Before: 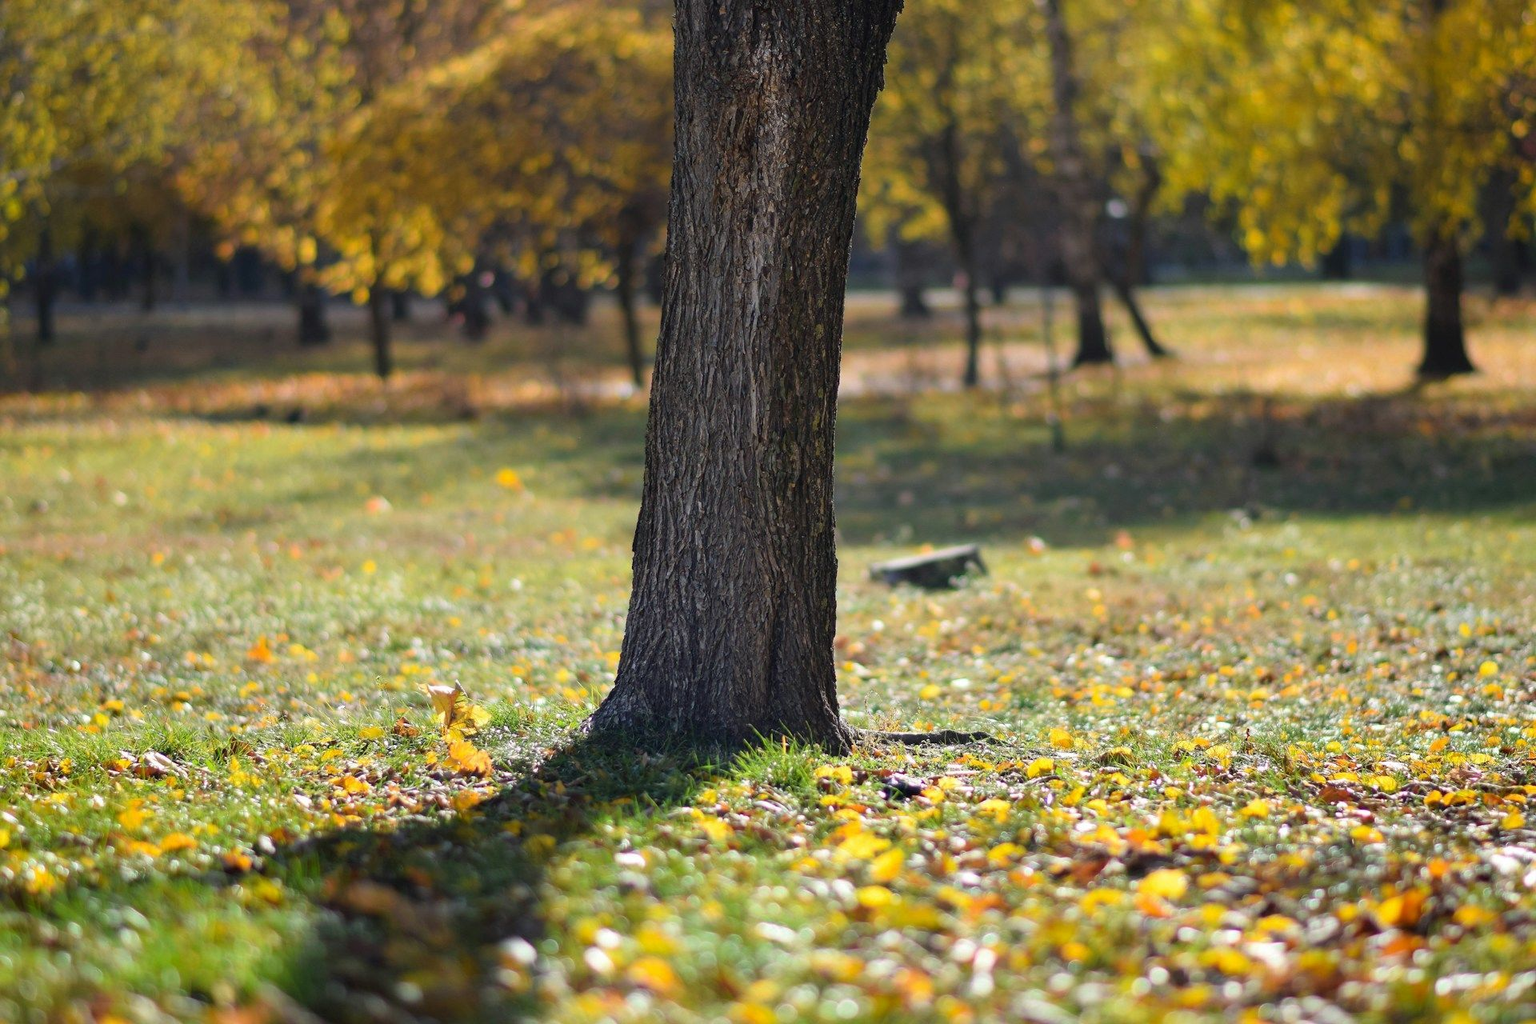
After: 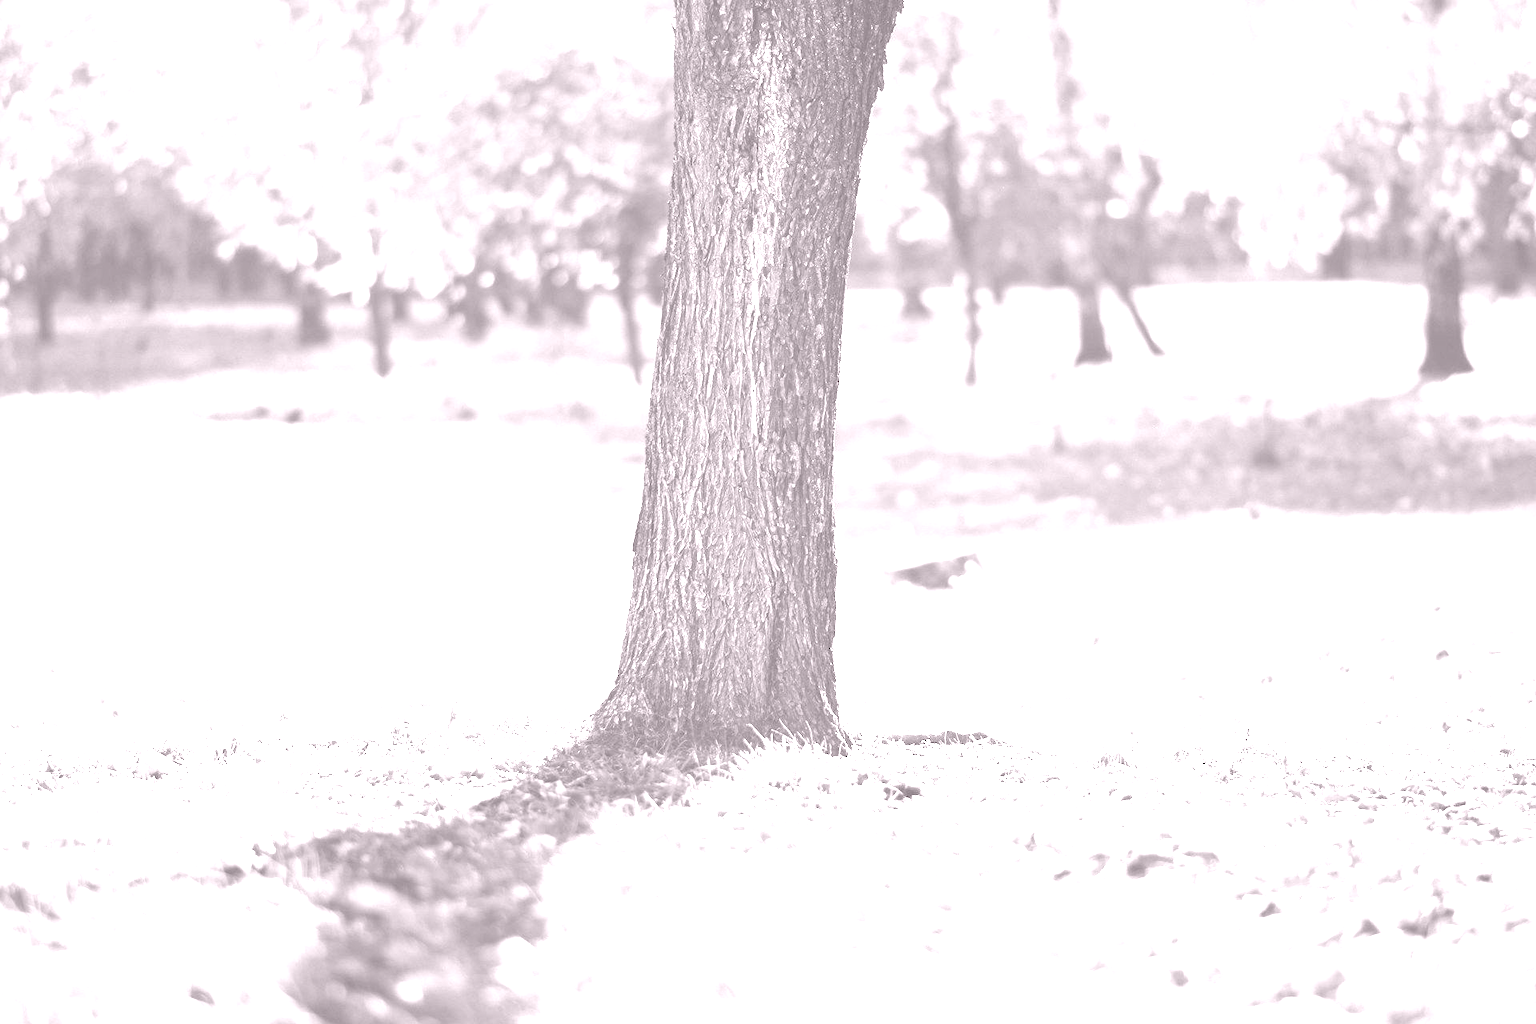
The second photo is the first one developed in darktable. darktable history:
exposure: black level correction 0, exposure 1.4 EV, compensate highlight preservation false
colorize: hue 25.2°, saturation 83%, source mix 82%, lightness 79%, version 1
contrast brightness saturation: contrast 0.09, saturation 0.28
levels: levels [0, 0.48, 0.961]
